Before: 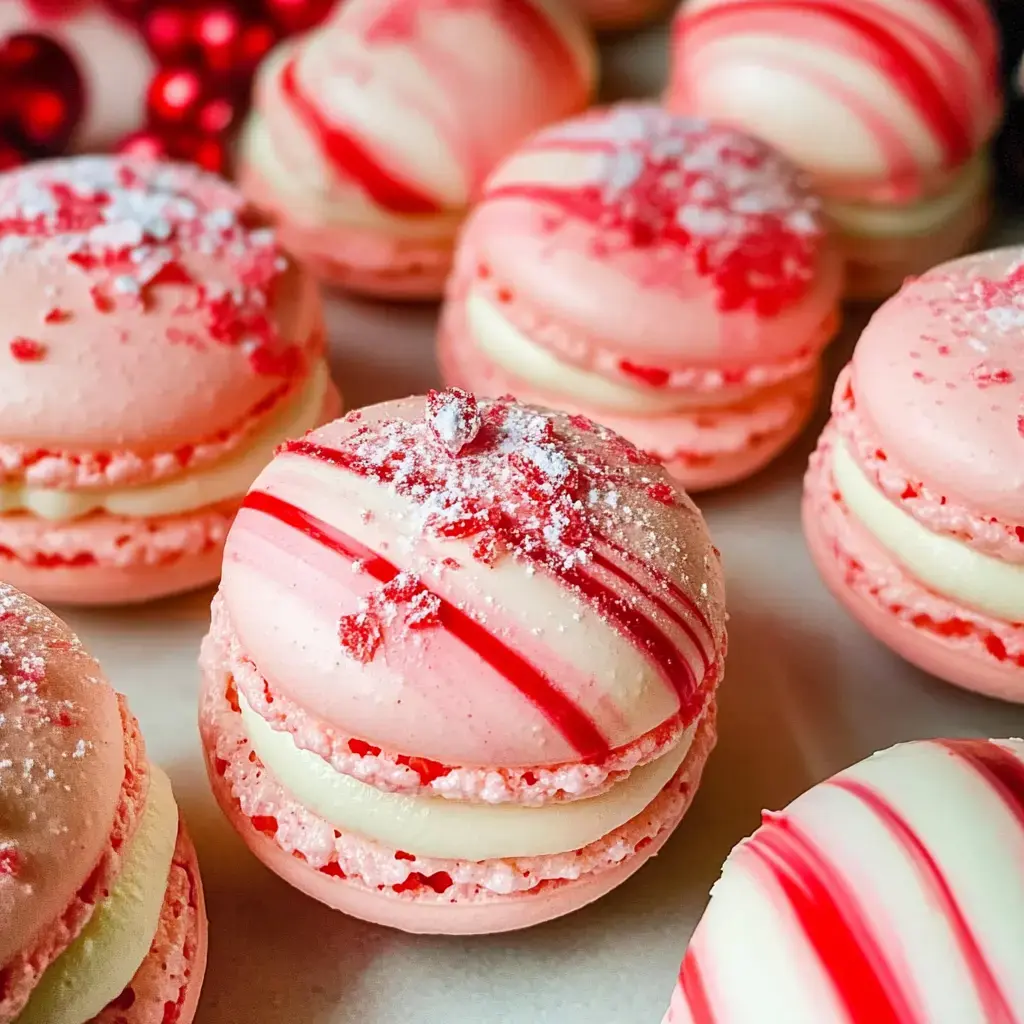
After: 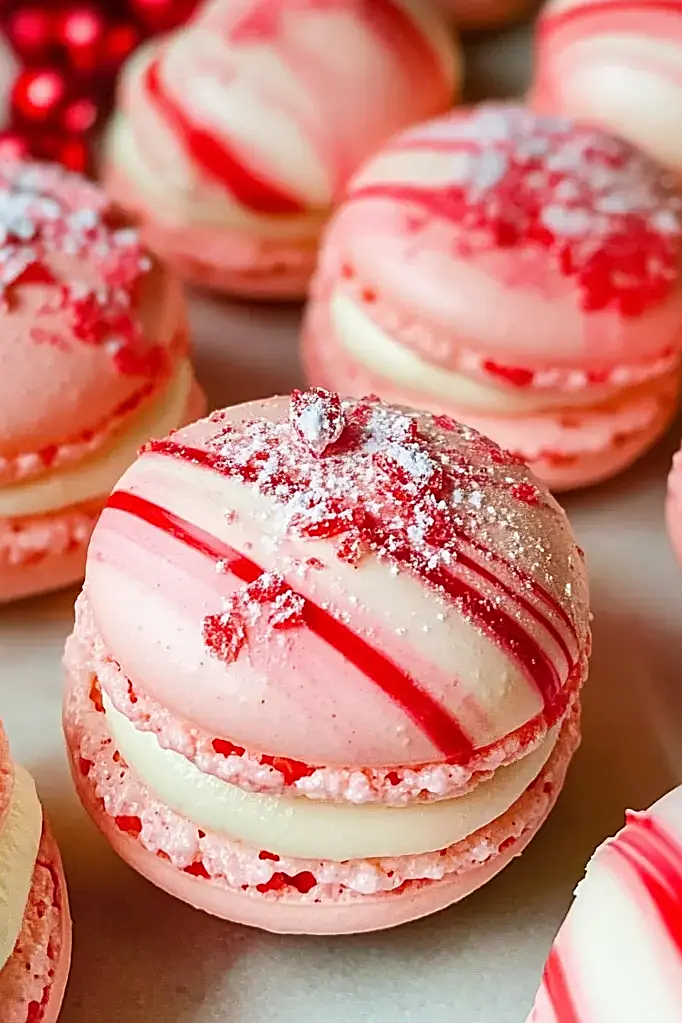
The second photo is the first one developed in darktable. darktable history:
sharpen: on, module defaults
crop and rotate: left 13.342%, right 19.991%
